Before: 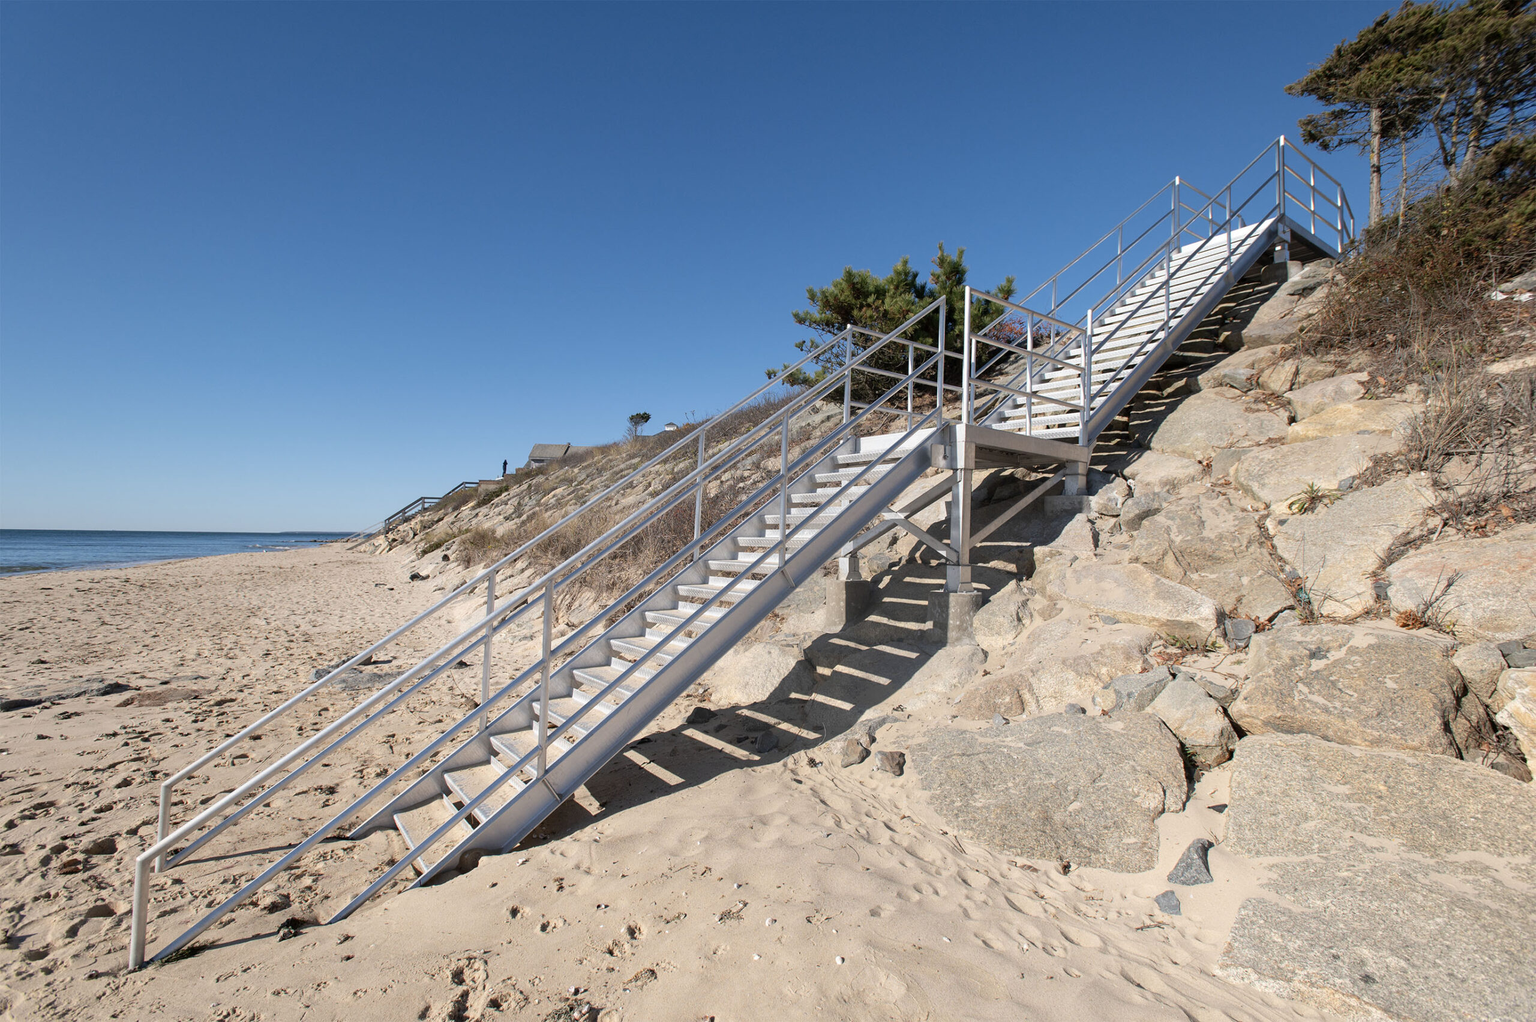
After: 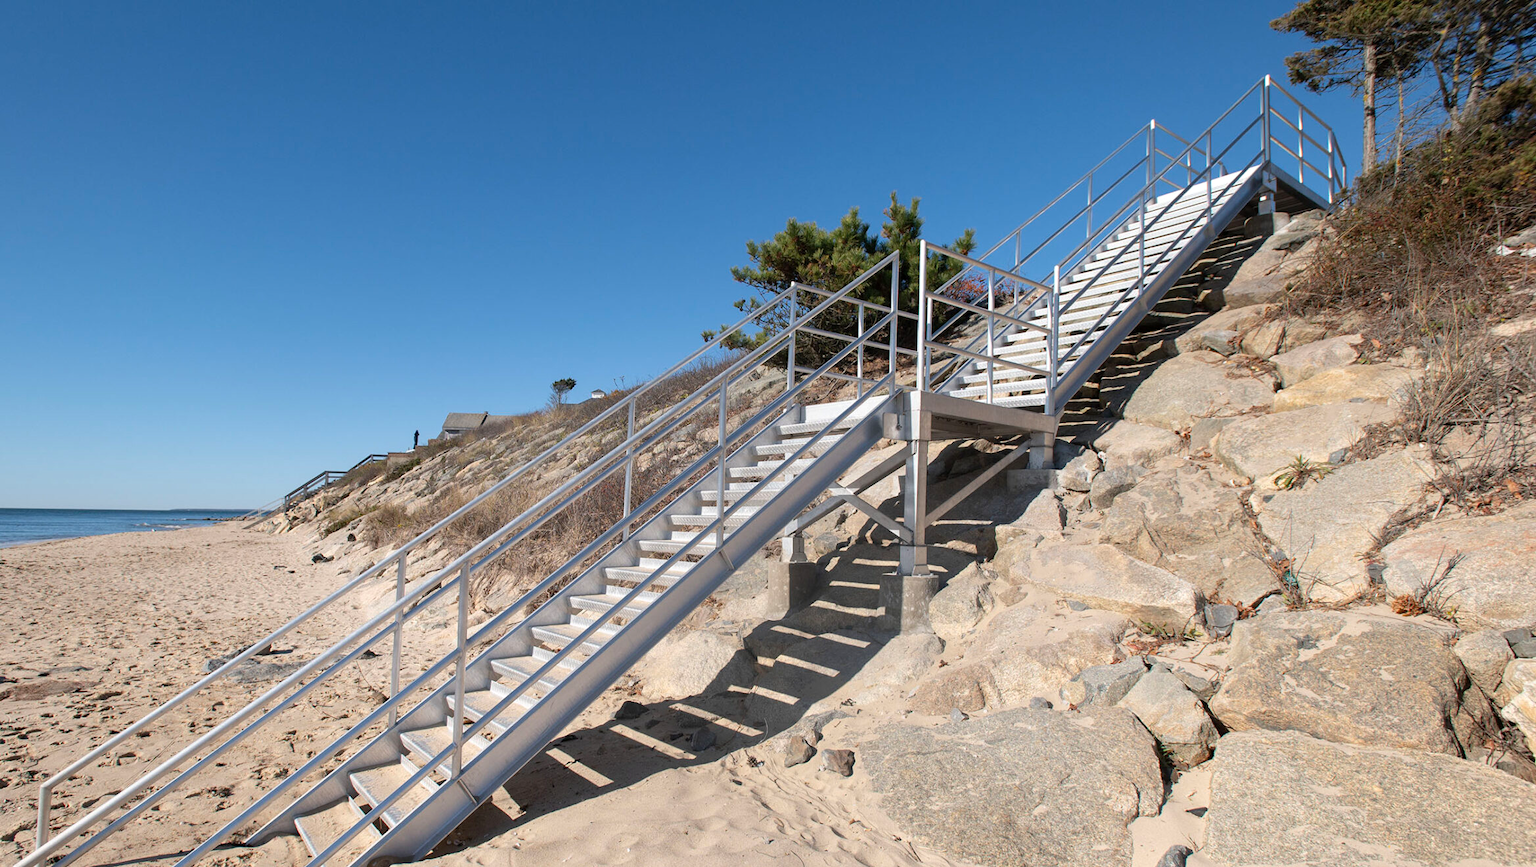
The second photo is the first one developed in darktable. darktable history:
crop: left 8.155%, top 6.611%, bottom 15.385%
levels: levels [0, 0.492, 0.984]
